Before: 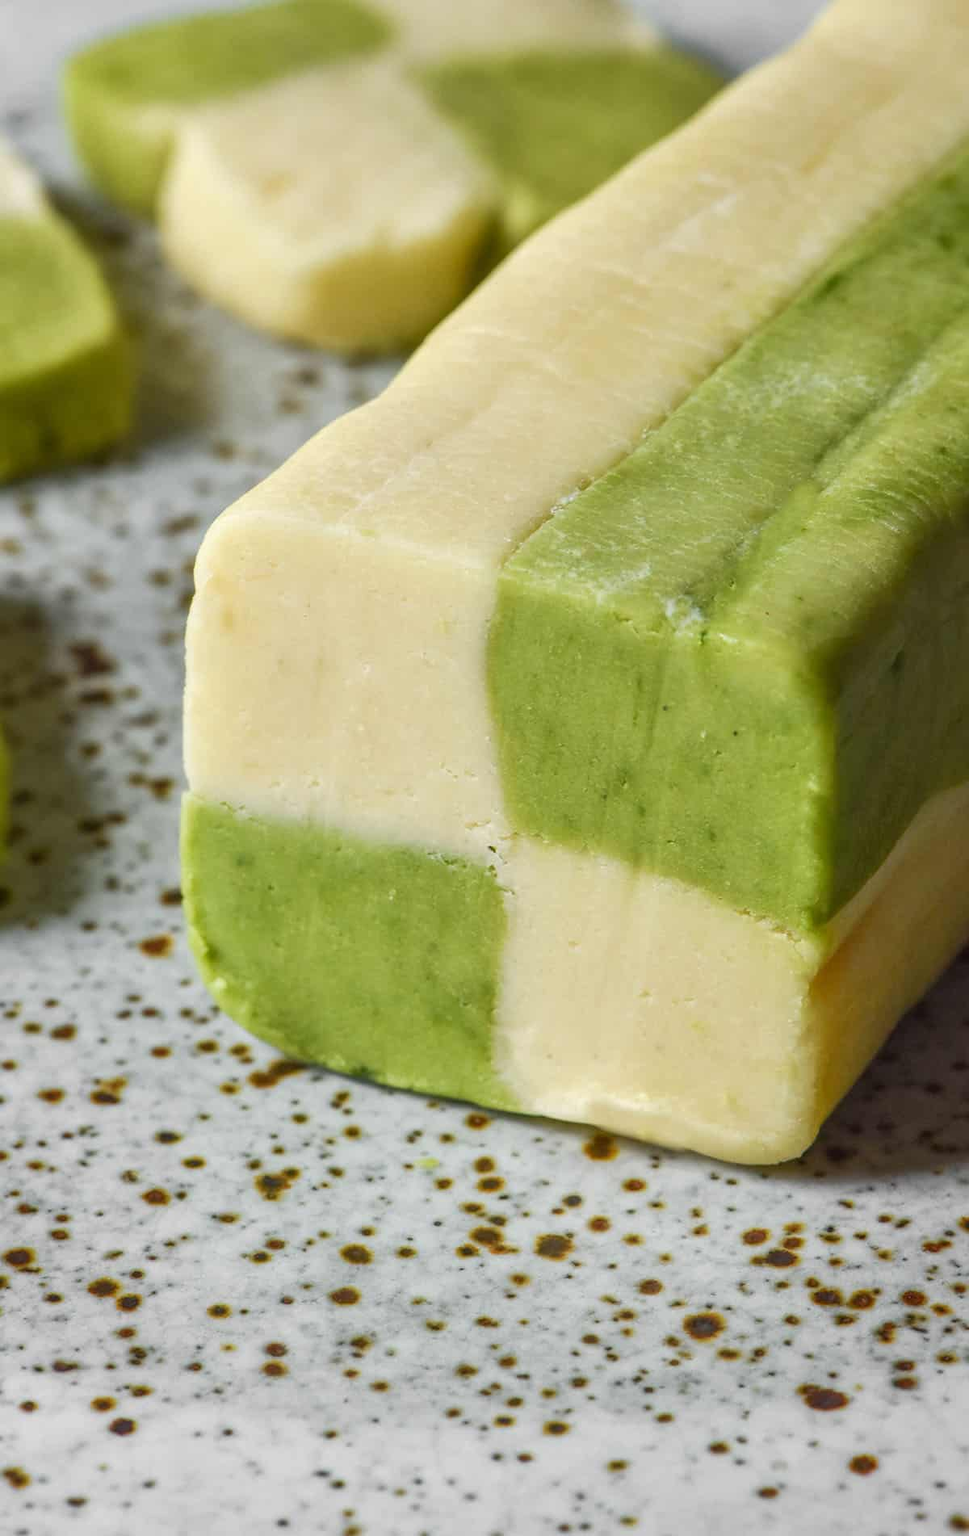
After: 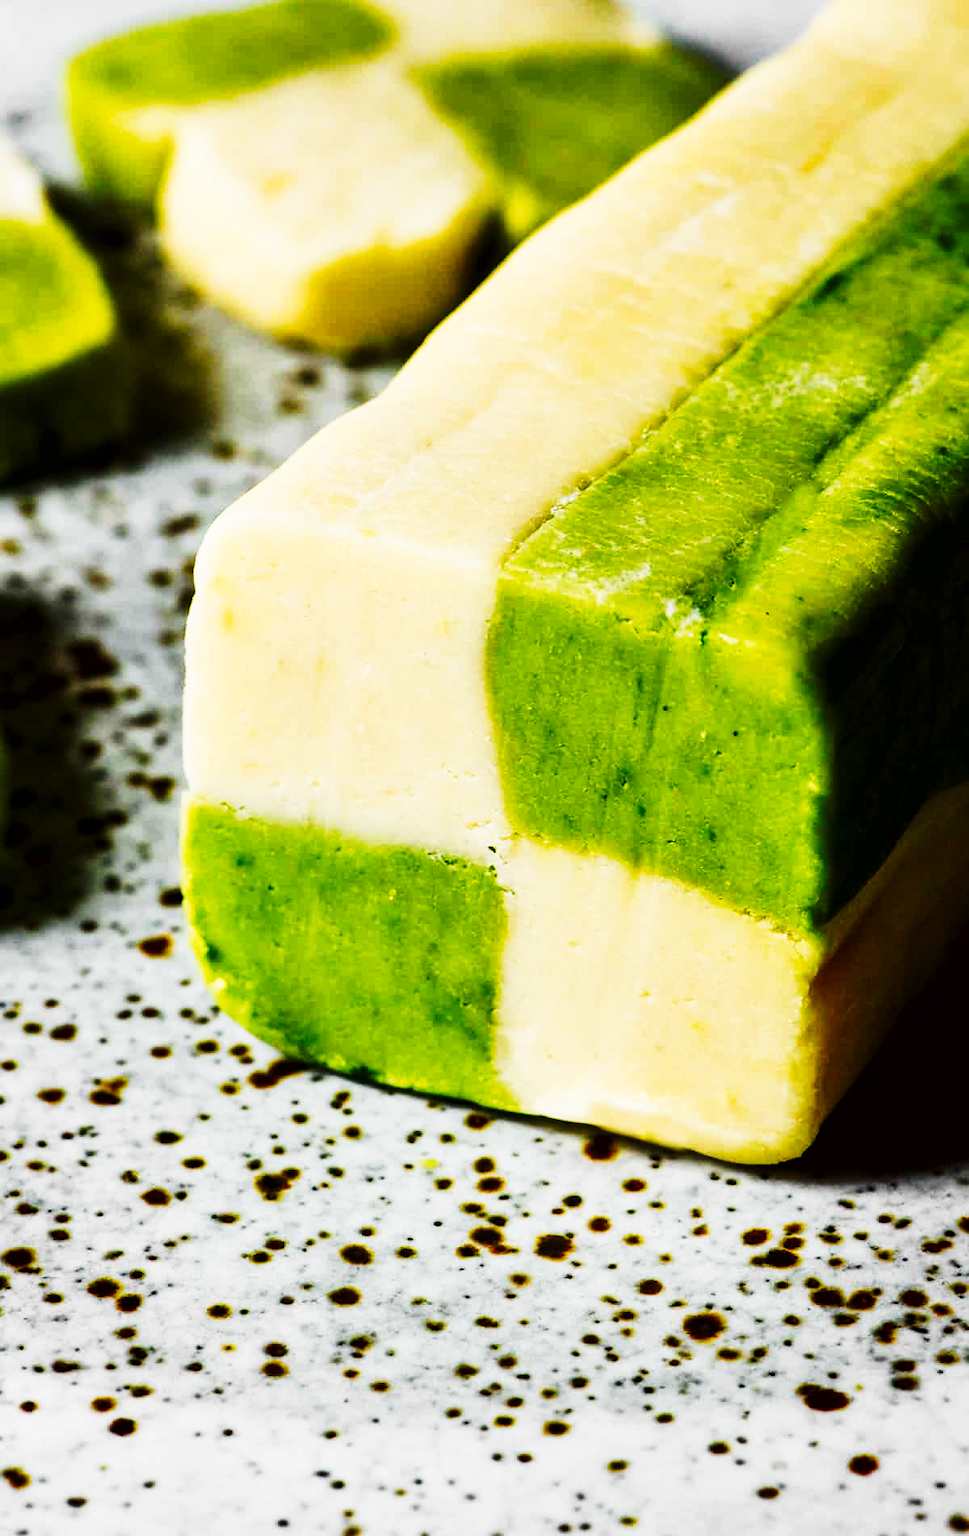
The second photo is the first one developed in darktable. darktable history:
contrast brightness saturation: saturation -0.058
tone curve: curves: ch0 [(0, 0) (0.003, 0.006) (0.011, 0.008) (0.025, 0.011) (0.044, 0.015) (0.069, 0.019) (0.1, 0.023) (0.136, 0.03) (0.177, 0.042) (0.224, 0.065) (0.277, 0.103) (0.335, 0.177) (0.399, 0.294) (0.468, 0.463) (0.543, 0.639) (0.623, 0.805) (0.709, 0.909) (0.801, 0.967) (0.898, 0.989) (1, 1)], preserve colors none
exposure: black level correction 0.045, exposure -0.228 EV, compensate exposure bias true, compensate highlight preservation false
